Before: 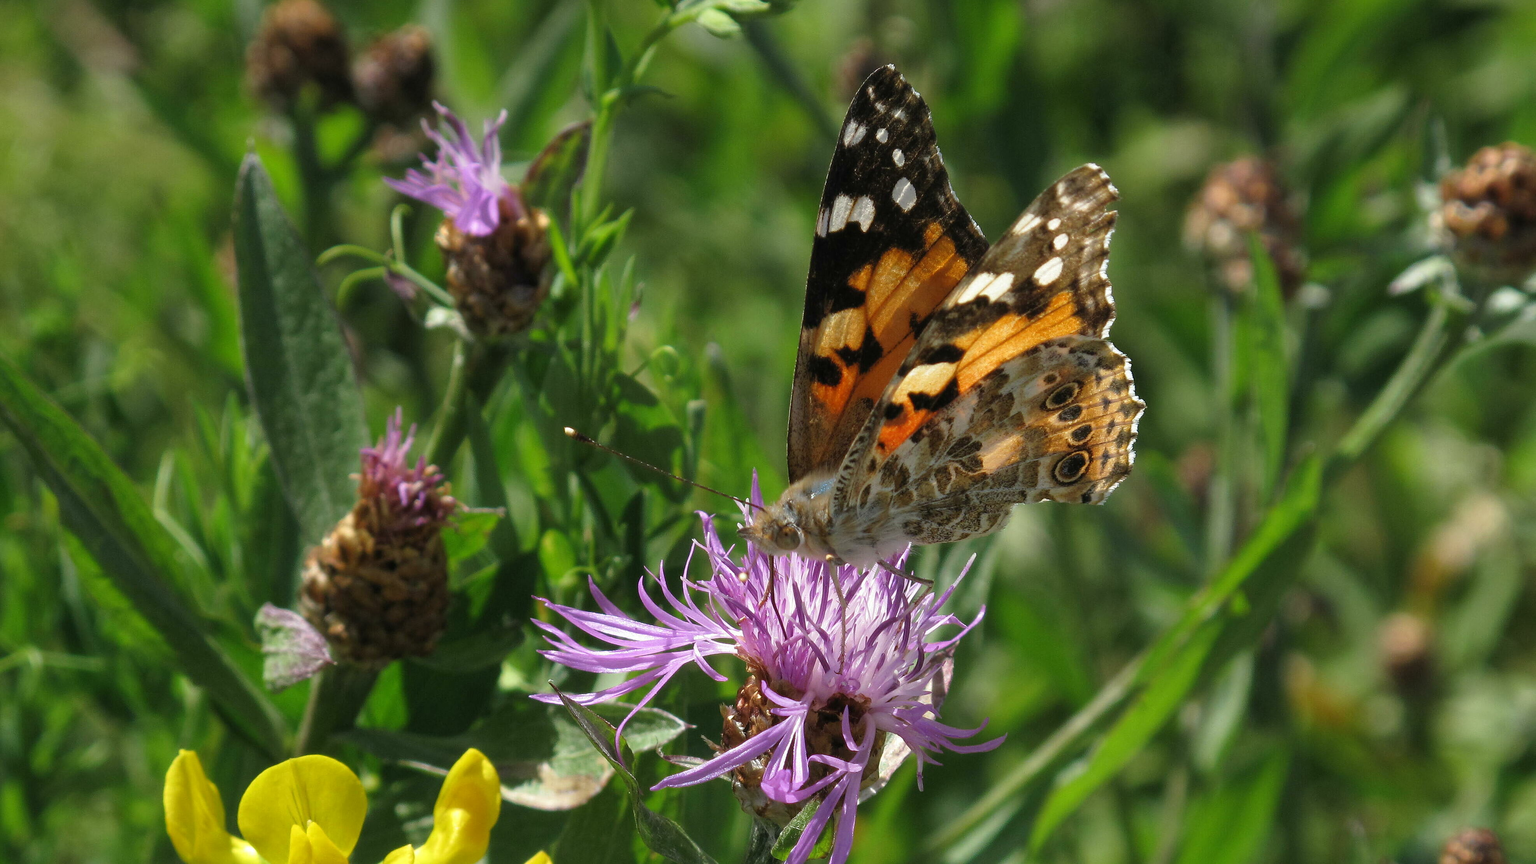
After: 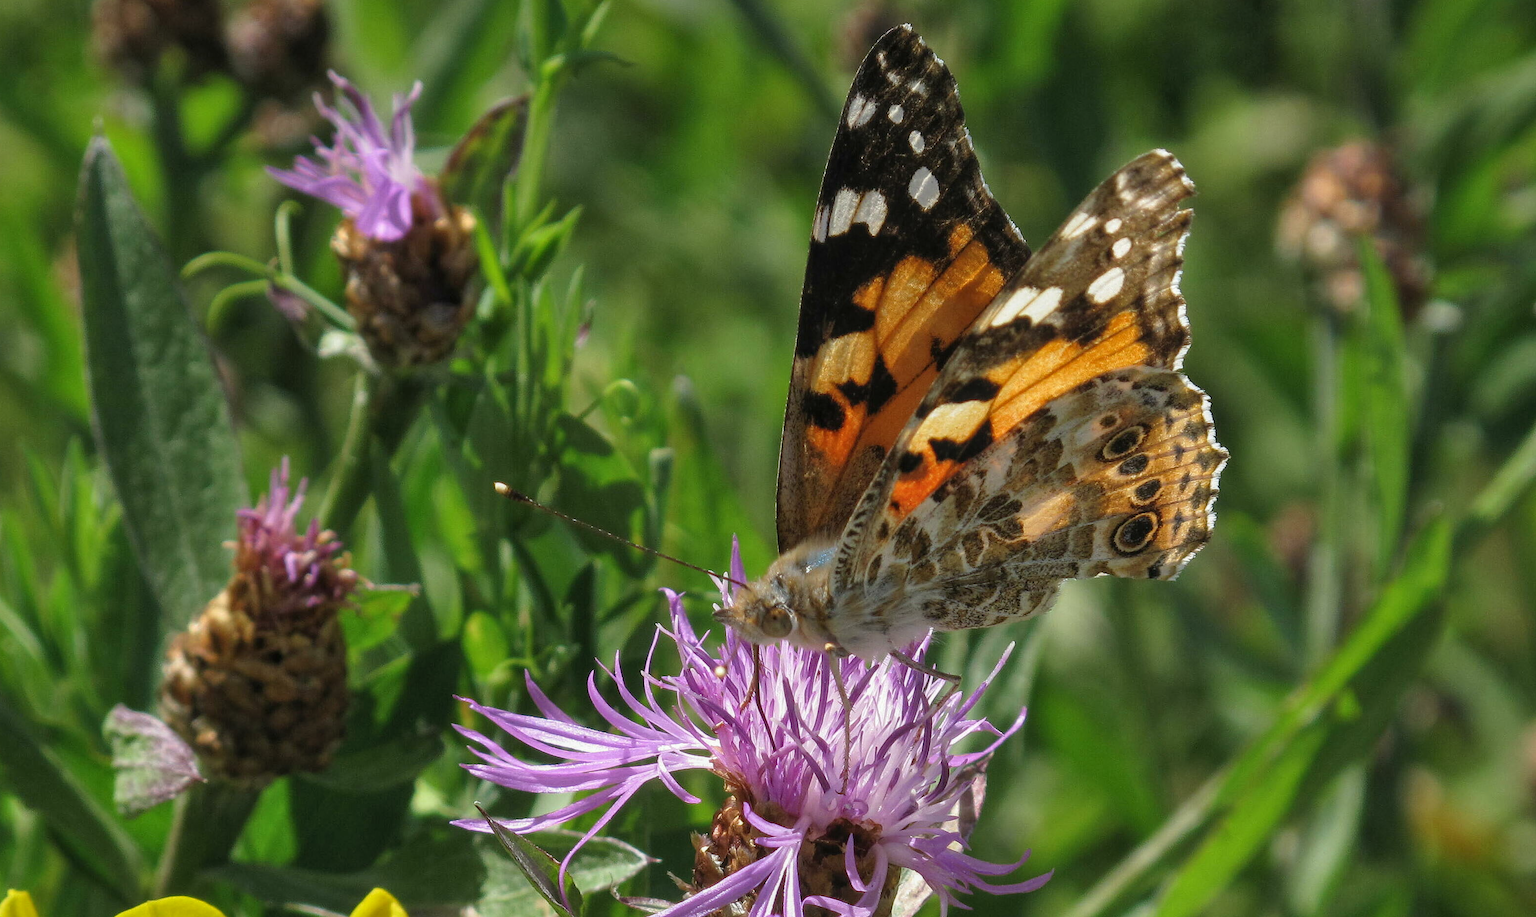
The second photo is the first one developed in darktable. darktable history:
local contrast: detail 110%
crop: left 11.292%, top 5.283%, right 9.552%, bottom 10.573%
shadows and highlights: shadows 30.6, highlights -63, soften with gaussian
